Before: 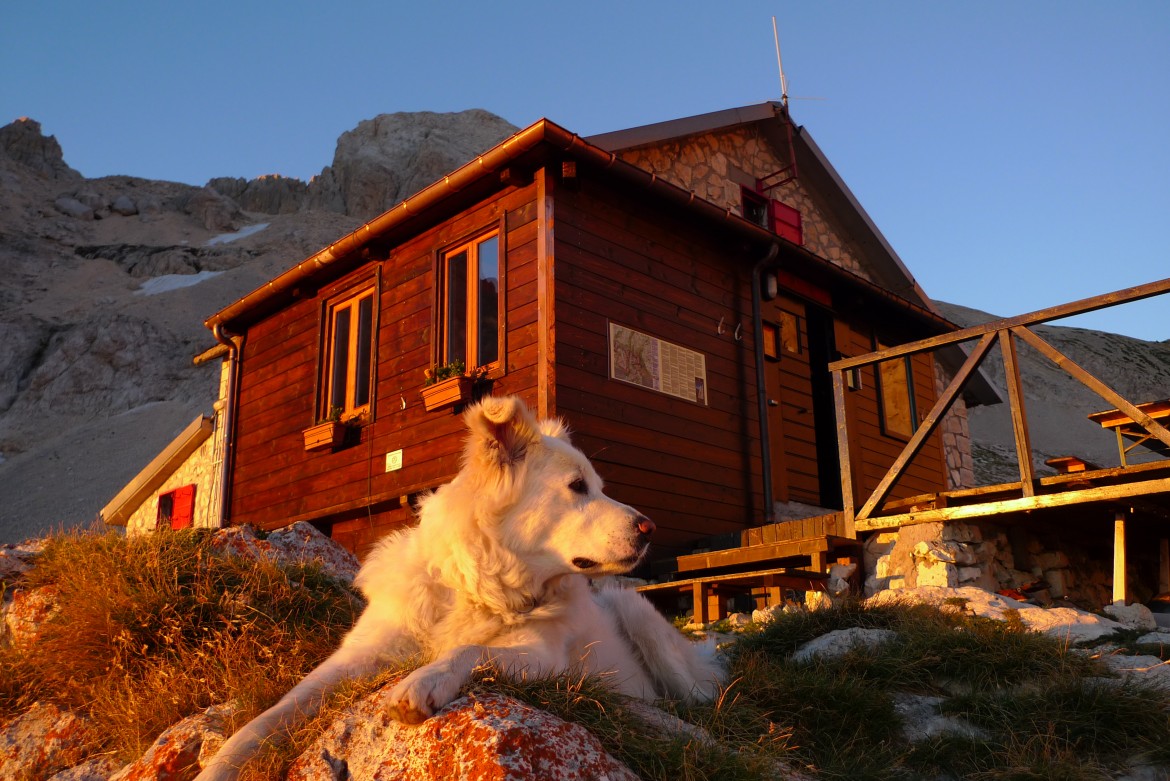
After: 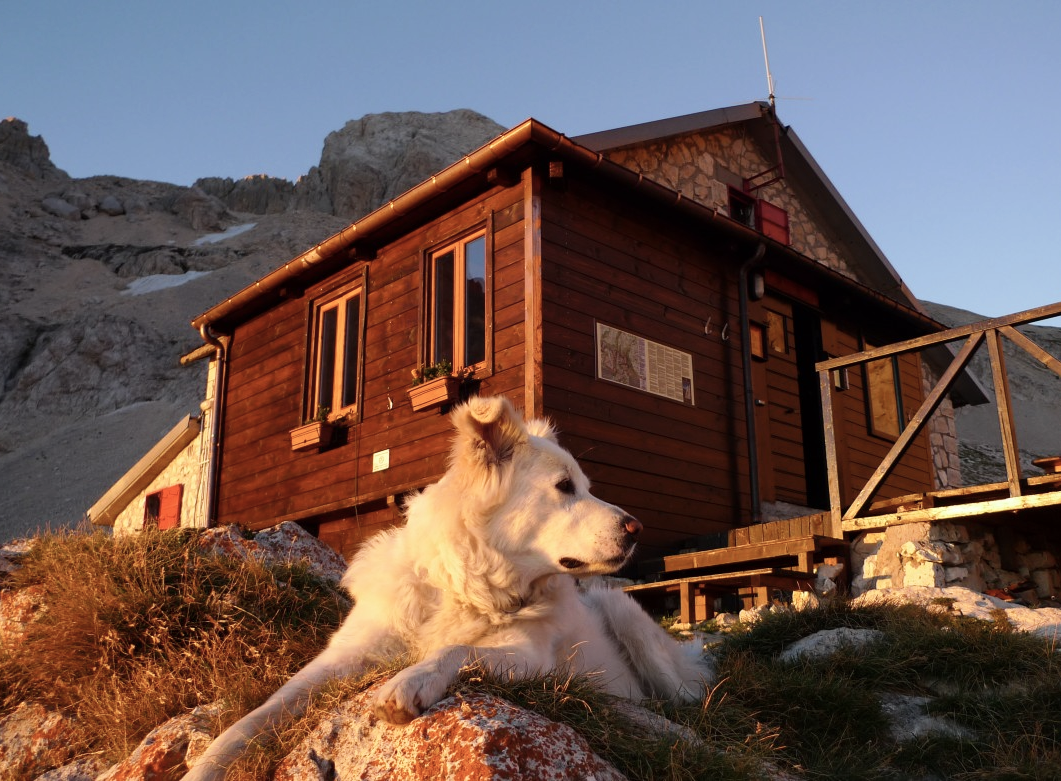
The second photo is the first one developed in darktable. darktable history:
tone curve: curves: ch0 [(0, 0) (0.765, 0.816) (1, 1)]; ch1 [(0, 0) (0.425, 0.464) (0.5, 0.5) (0.531, 0.522) (0.588, 0.575) (0.994, 0.939)]; ch2 [(0, 0) (0.398, 0.435) (0.455, 0.481) (0.501, 0.504) (0.529, 0.544) (0.584, 0.585) (1, 0.911)], preserve colors none
crop and rotate: left 1.174%, right 8.133%
contrast brightness saturation: contrast 0.1, saturation -0.285
